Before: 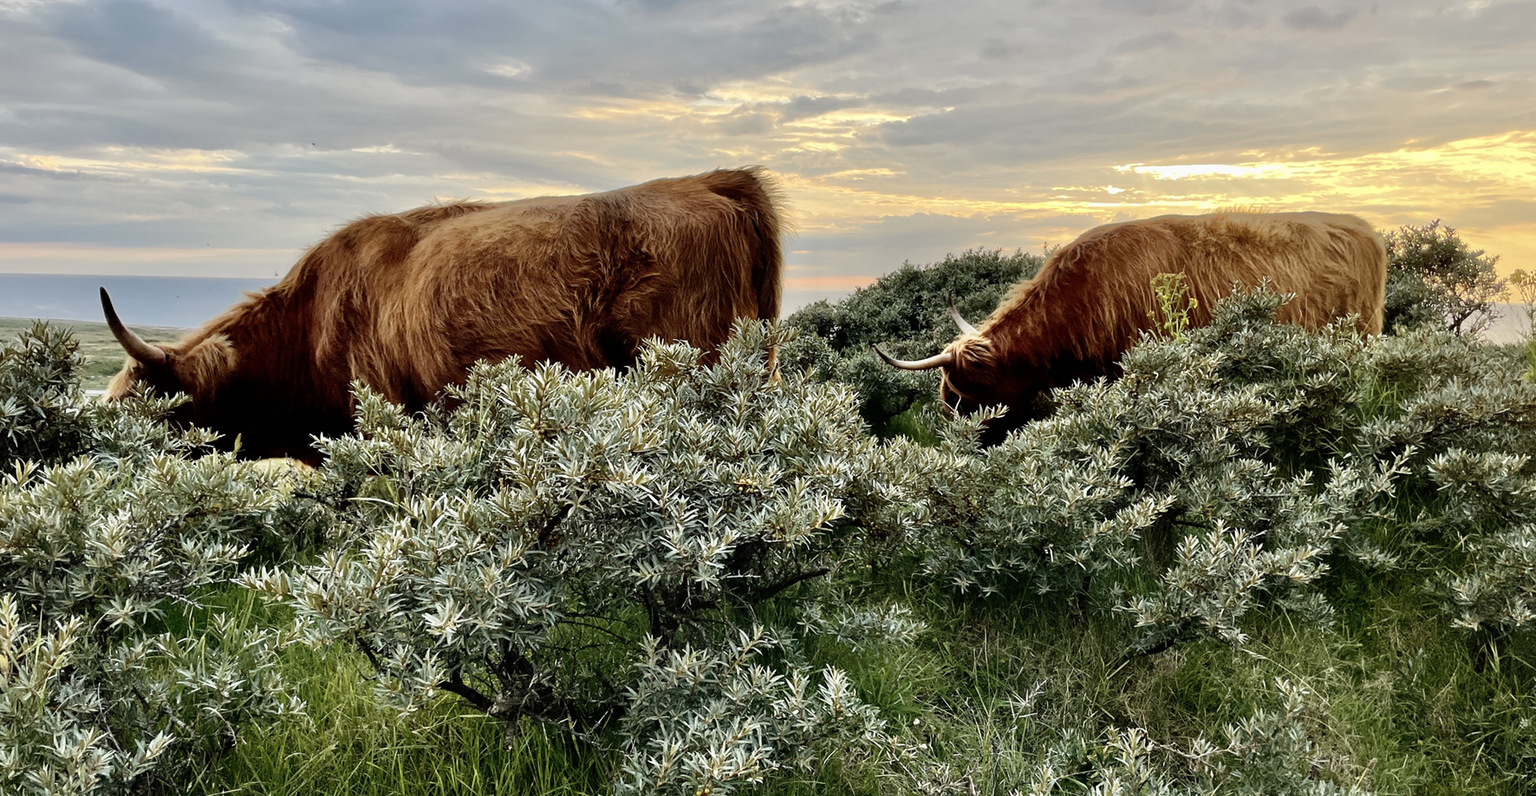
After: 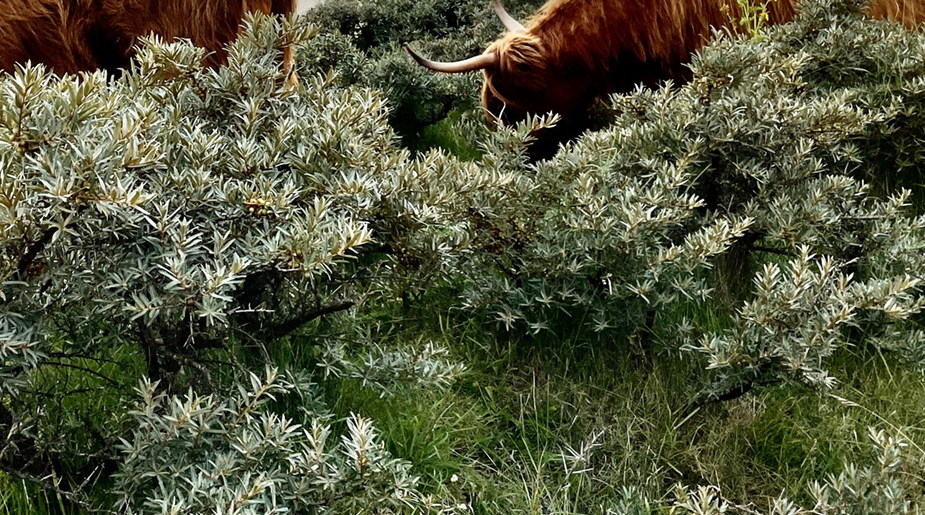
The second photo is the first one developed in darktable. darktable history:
crop: left 34.069%, top 38.66%, right 13.69%, bottom 5.14%
